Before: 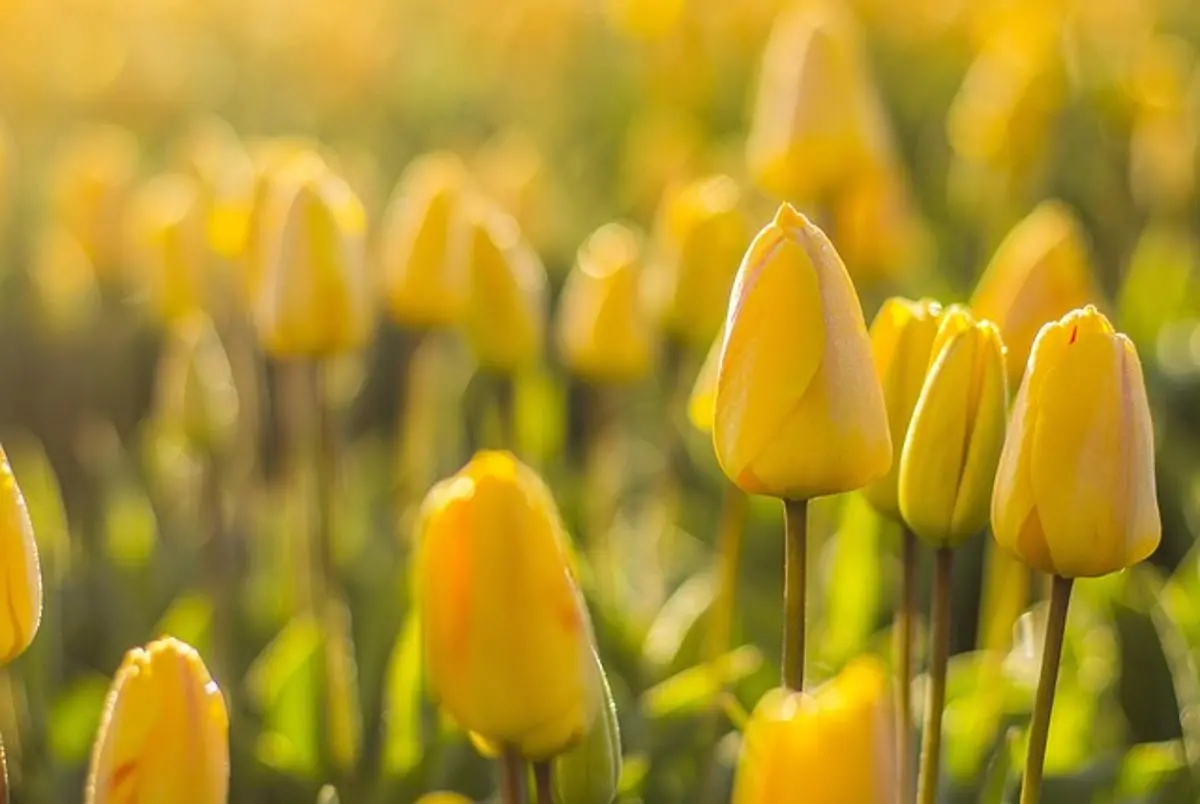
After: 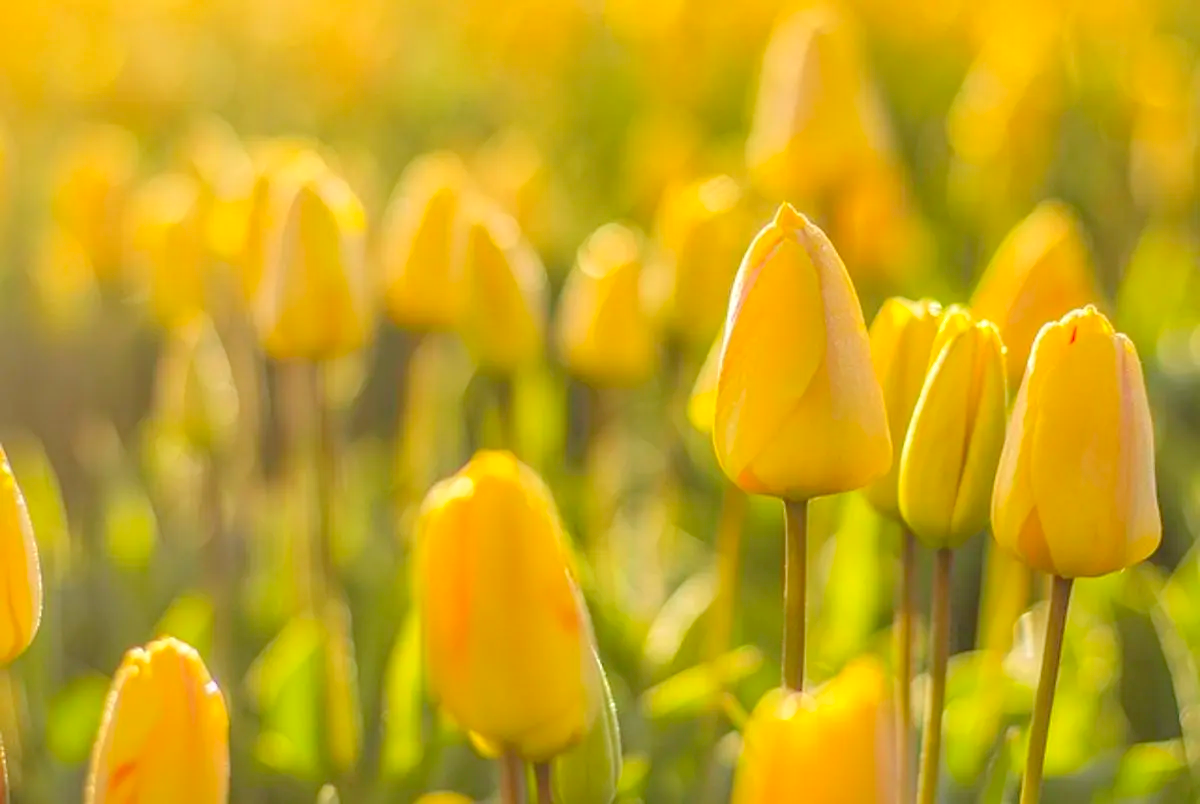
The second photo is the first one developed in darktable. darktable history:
shadows and highlights: on, module defaults
levels: levels [0.072, 0.414, 0.976]
sharpen: radius 5.325, amount 0.312, threshold 26.433
